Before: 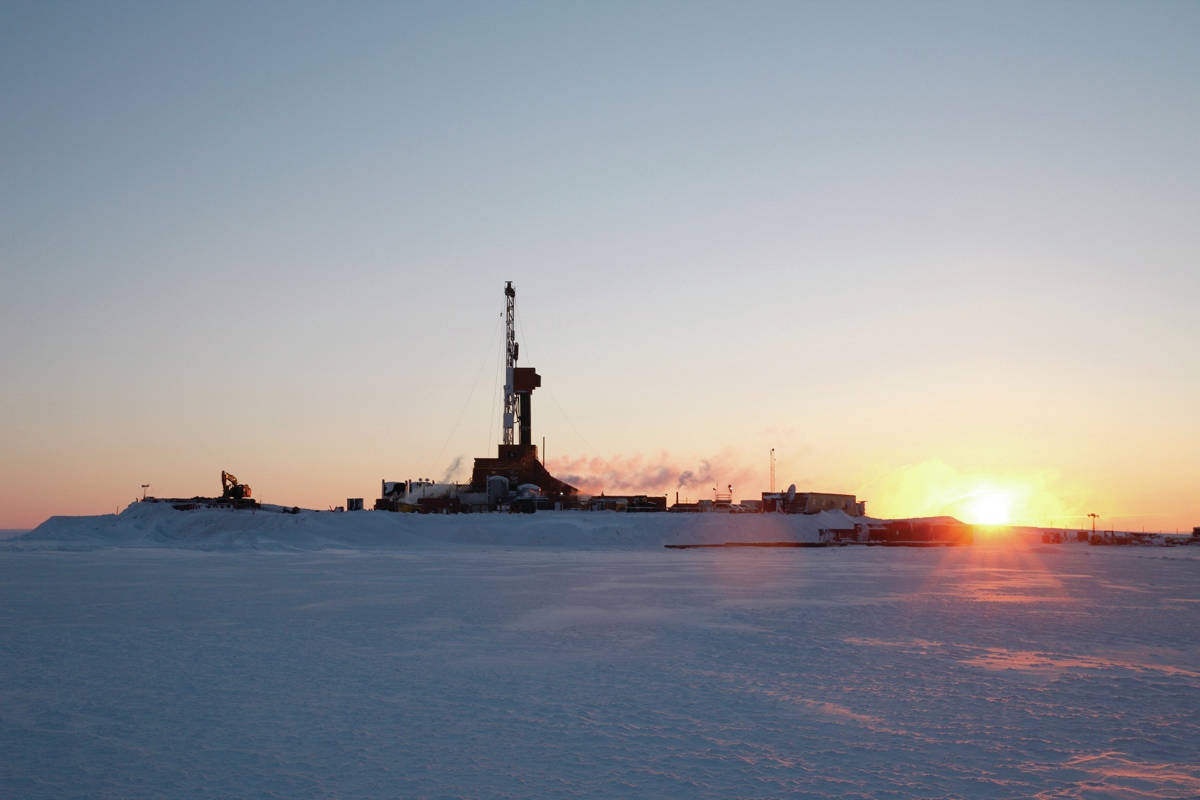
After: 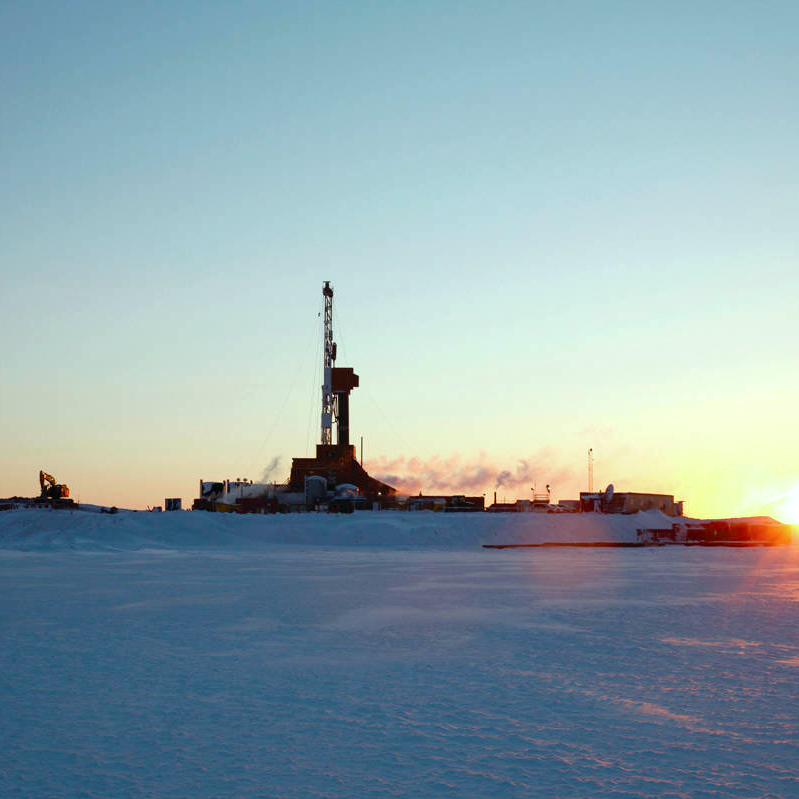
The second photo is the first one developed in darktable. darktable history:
color balance rgb: highlights gain › luminance 20.085%, highlights gain › chroma 2.813%, highlights gain › hue 172.25°, perceptual saturation grading › global saturation 20%, perceptual saturation grading › highlights -25.817%, perceptual saturation grading › shadows 25.809%, global vibrance 20%
crop and rotate: left 15.189%, right 18.208%
